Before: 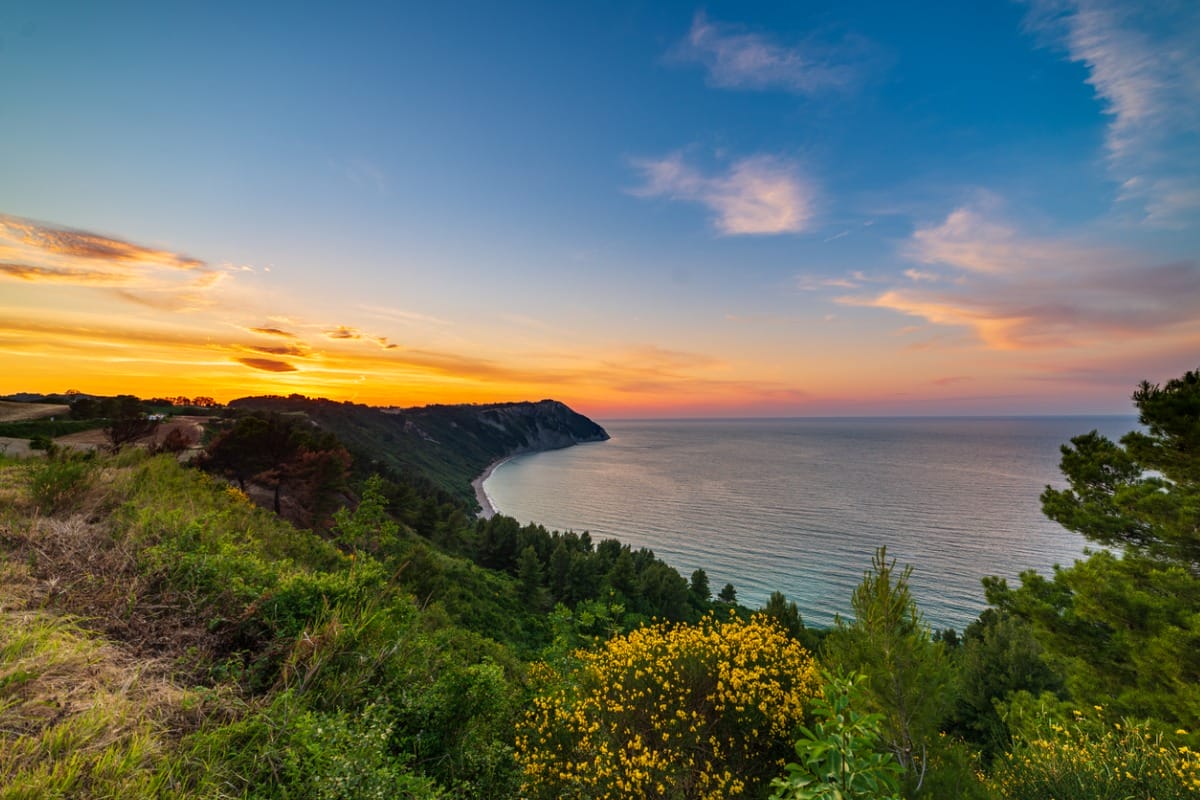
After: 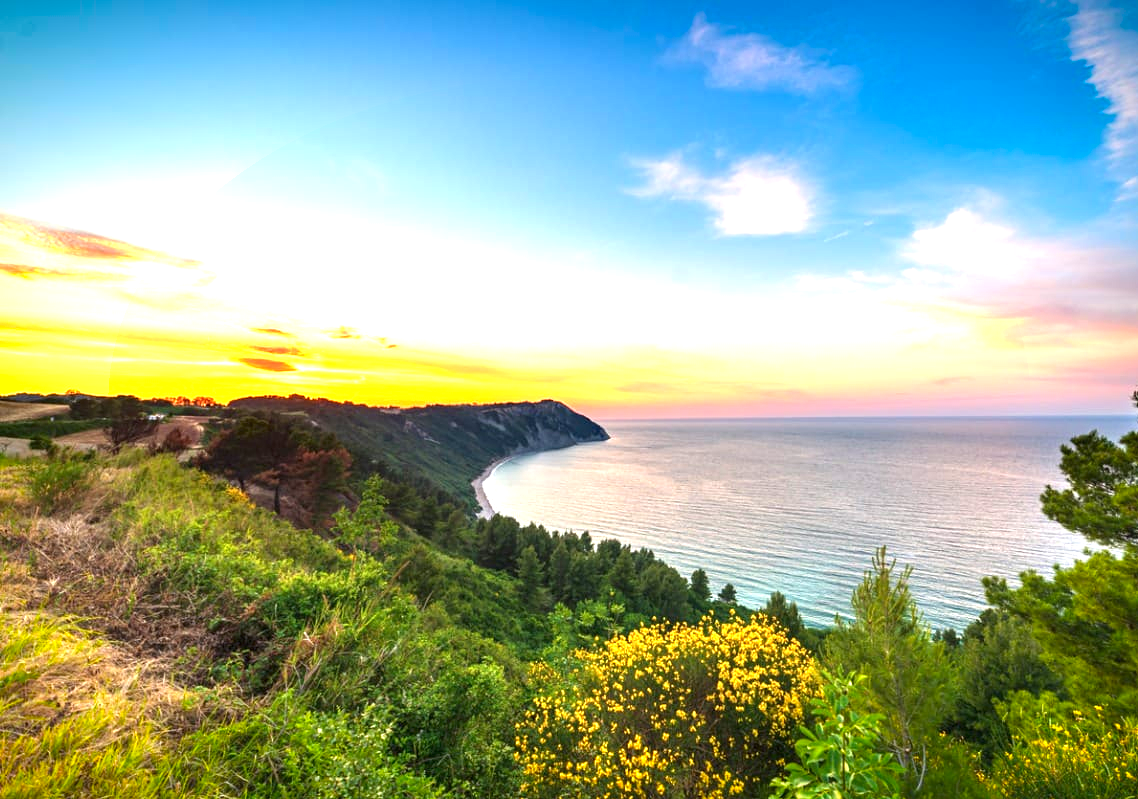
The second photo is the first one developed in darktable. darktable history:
crop and rotate: left 0%, right 5.145%
vignetting: fall-off start 81.04%, fall-off radius 61.73%, saturation 0.384, automatic ratio true, width/height ratio 1.42, unbound false
exposure: black level correction 0, exposure 1.604 EV, compensate highlight preservation false
